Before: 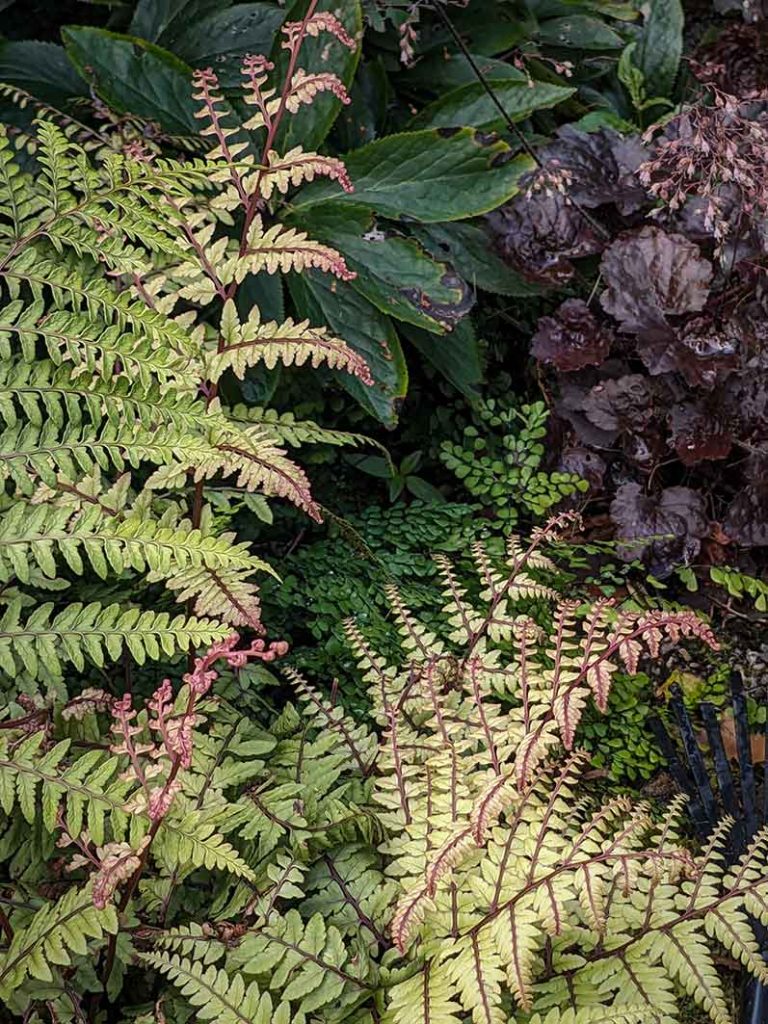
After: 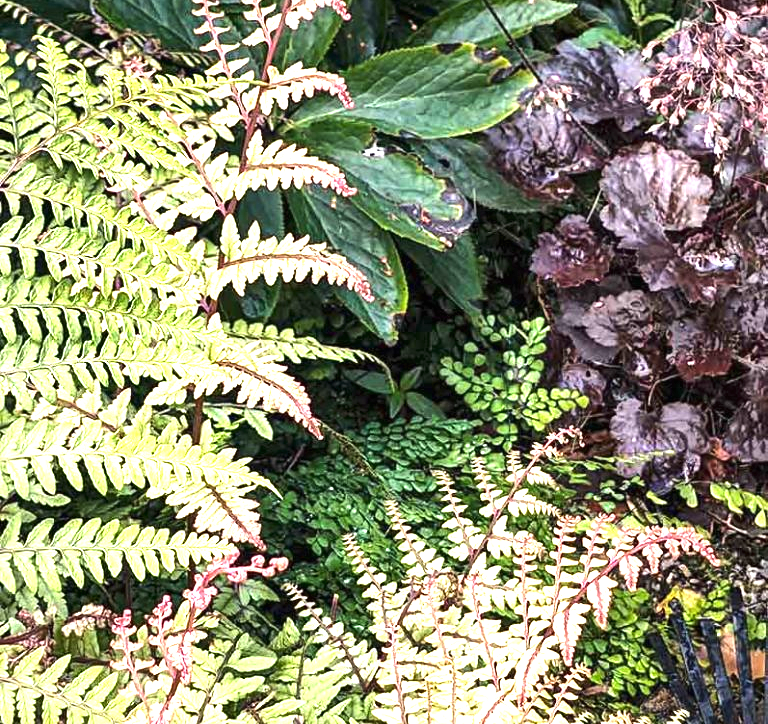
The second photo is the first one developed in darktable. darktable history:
tone equalizer: -8 EV -0.417 EV, -7 EV -0.389 EV, -6 EV -0.333 EV, -5 EV -0.222 EV, -3 EV 0.222 EV, -2 EV 0.333 EV, -1 EV 0.389 EV, +0 EV 0.417 EV, edges refinement/feathering 500, mask exposure compensation -1.57 EV, preserve details no
shadows and highlights: shadows 75, highlights -25, soften with gaussian
exposure: black level correction 0, exposure 1.7 EV, compensate exposure bias true, compensate highlight preservation false
crop and rotate: top 8.293%, bottom 20.996%
